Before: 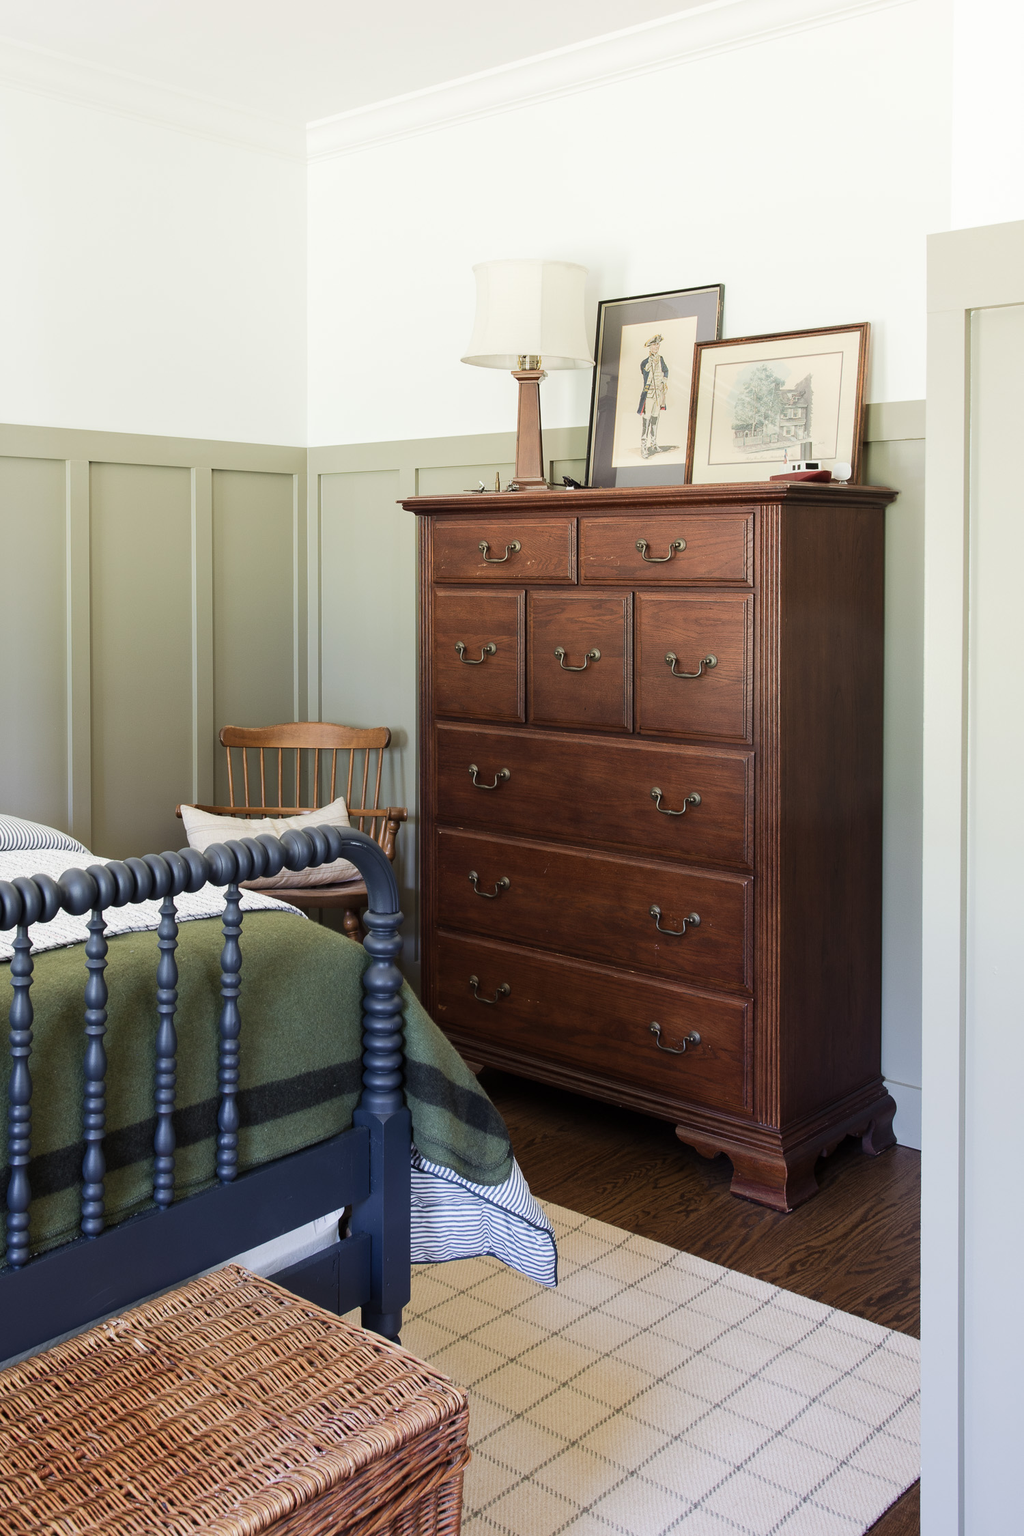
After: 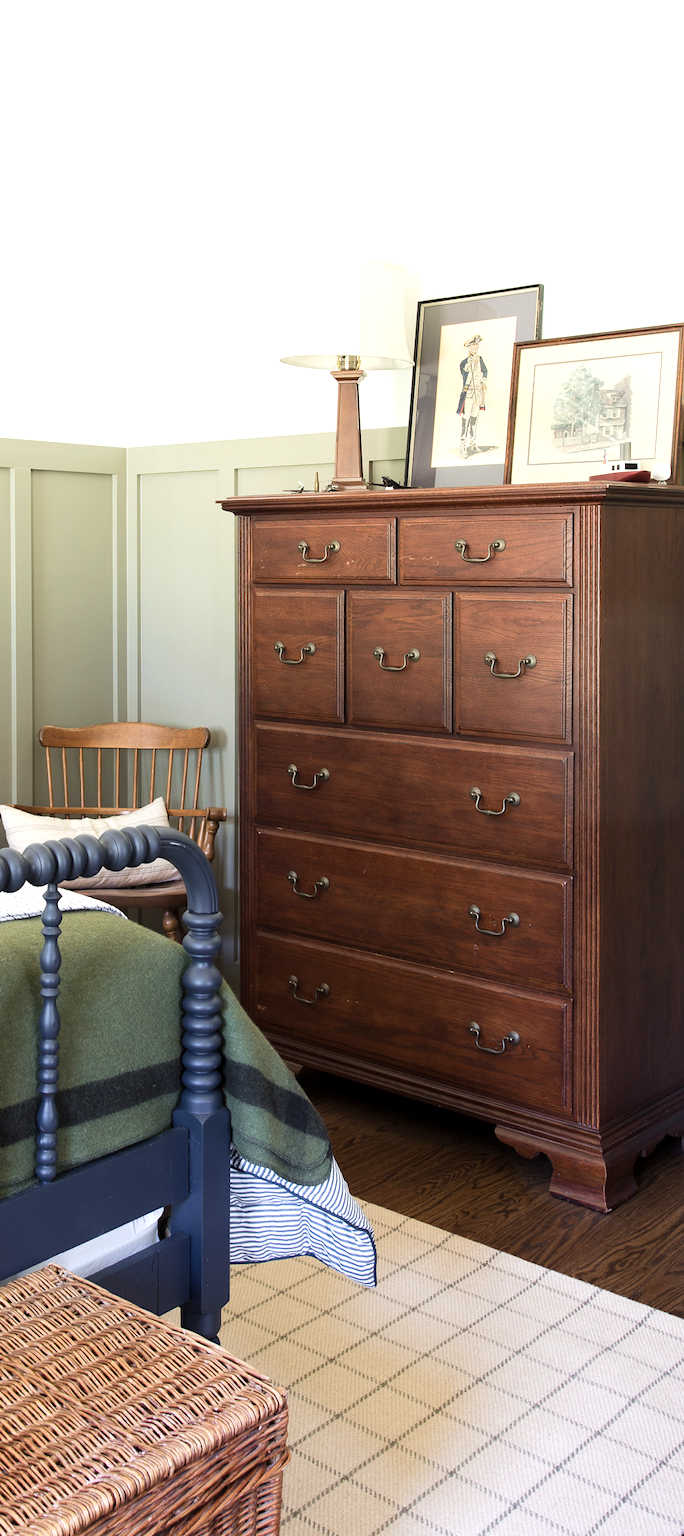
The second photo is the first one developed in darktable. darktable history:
exposure: black level correction 0.001, exposure 0.5 EV, compensate exposure bias true, compensate highlight preservation false
crop and rotate: left 17.732%, right 15.423%
